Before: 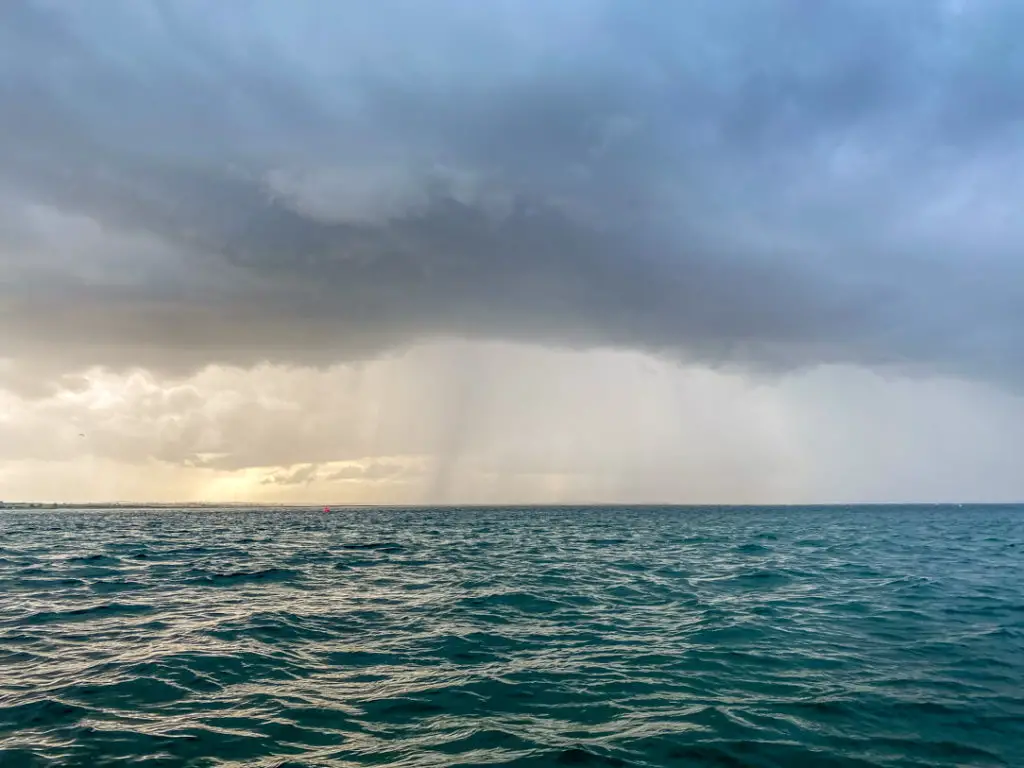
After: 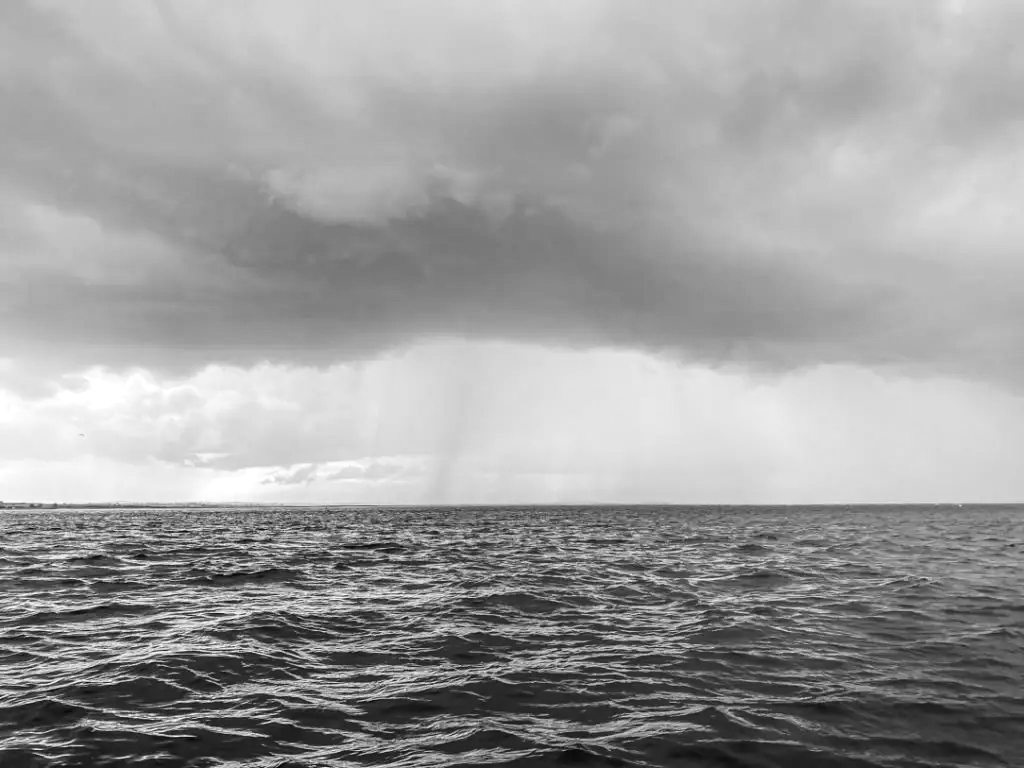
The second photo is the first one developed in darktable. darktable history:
exposure: black level correction 0, exposure 0.302 EV, compensate exposure bias true, compensate highlight preservation false
contrast brightness saturation: contrast 0.153, brightness -0.011, saturation 0.095
color calibration: output gray [0.267, 0.423, 0.267, 0], illuminant custom, x 0.363, y 0.384, temperature 4524.78 K, saturation algorithm version 1 (2020)
